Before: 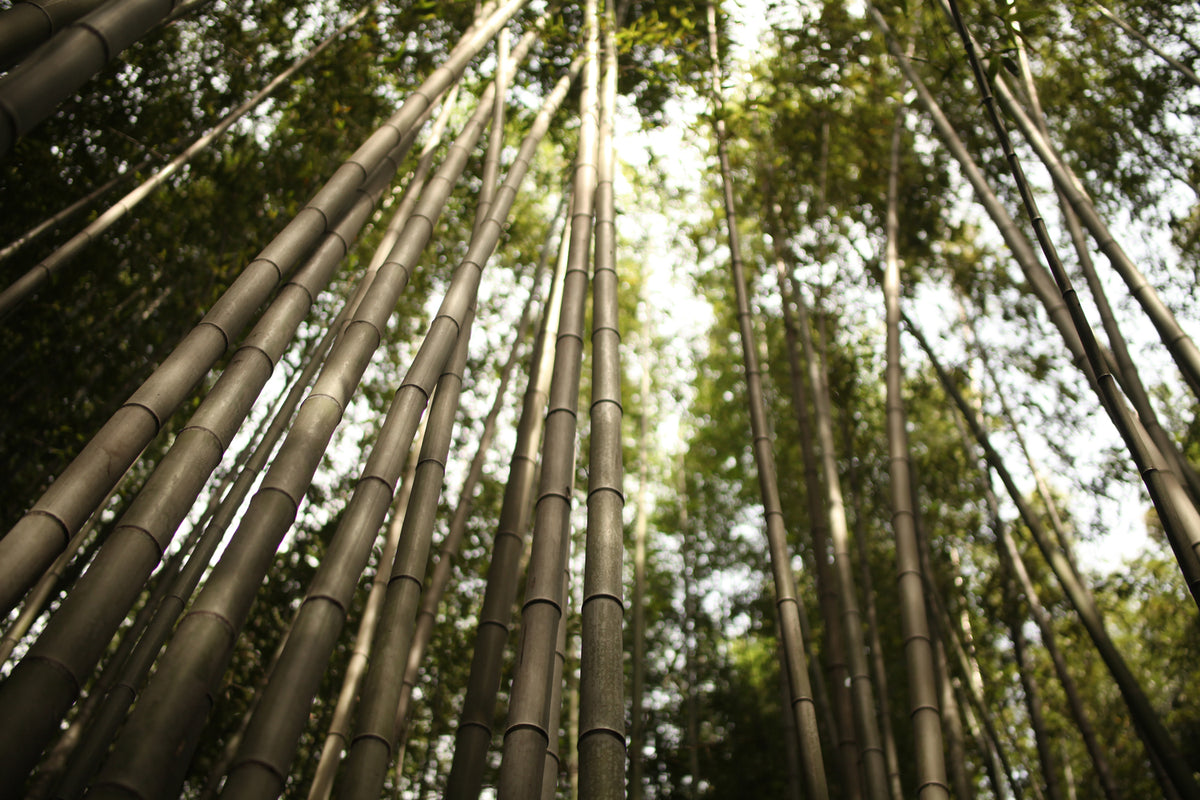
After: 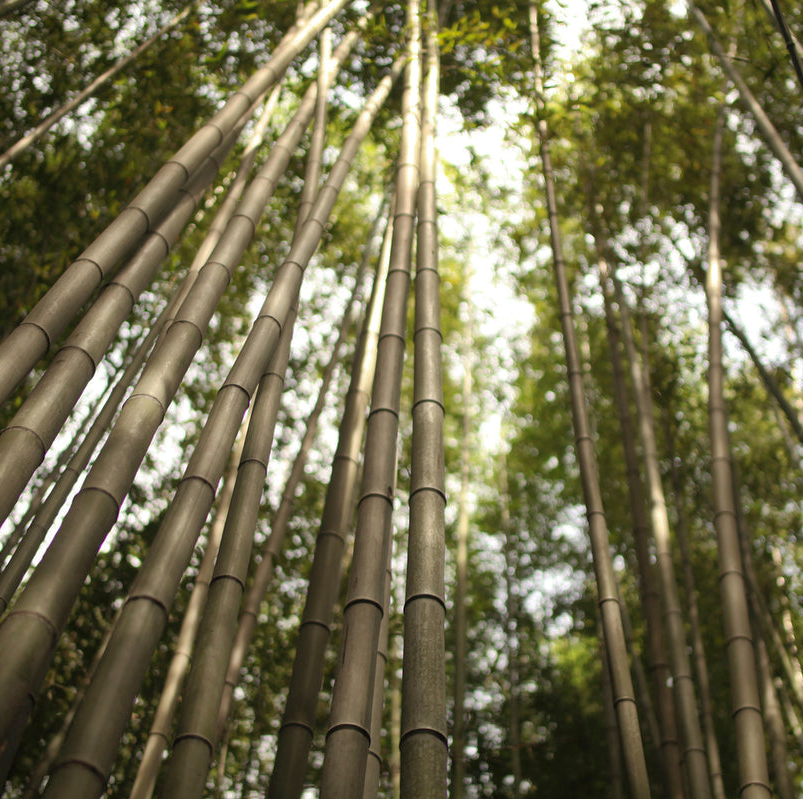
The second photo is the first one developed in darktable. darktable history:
shadows and highlights: highlights color adjustment 78.4%
crop and rotate: left 14.854%, right 18.186%
